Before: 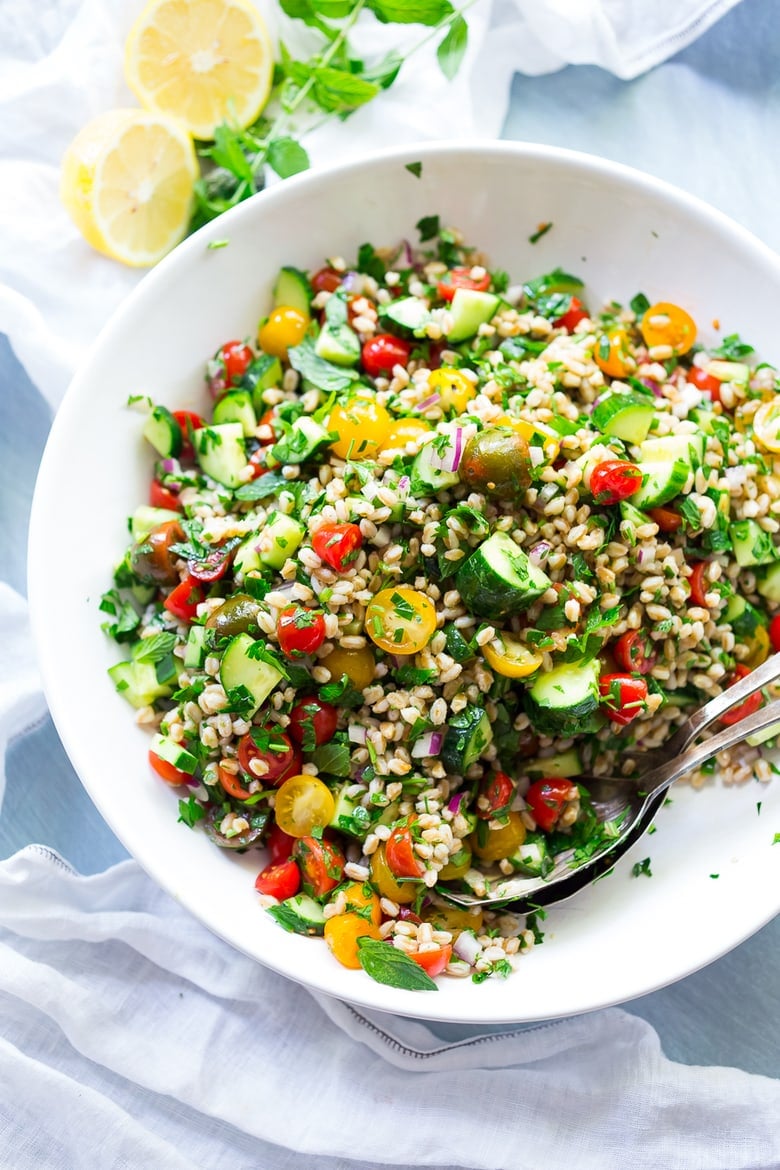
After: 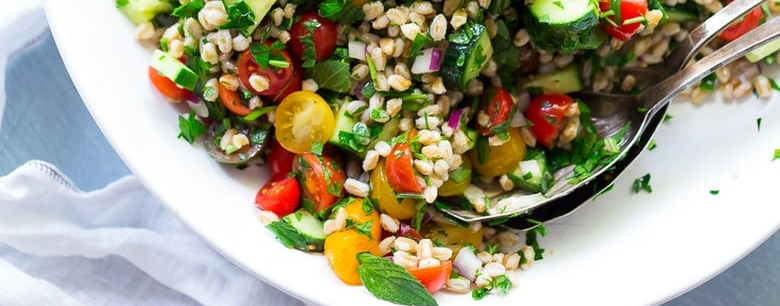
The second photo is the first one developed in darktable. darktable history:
crop and rotate: top 58.506%, bottom 15.262%
